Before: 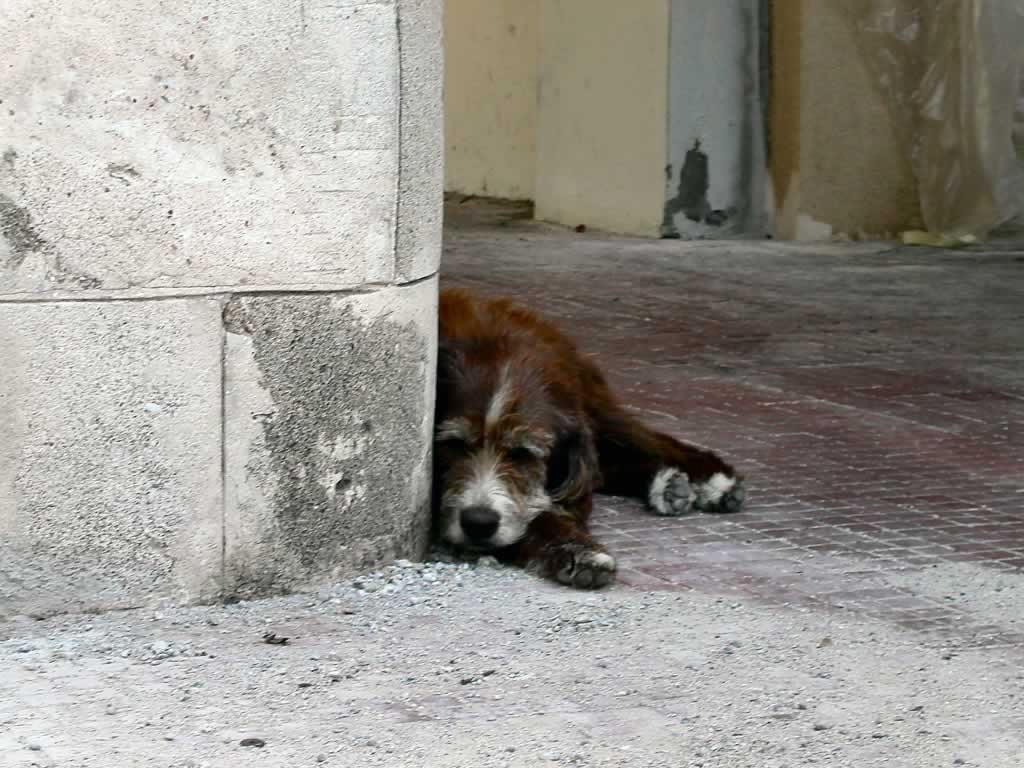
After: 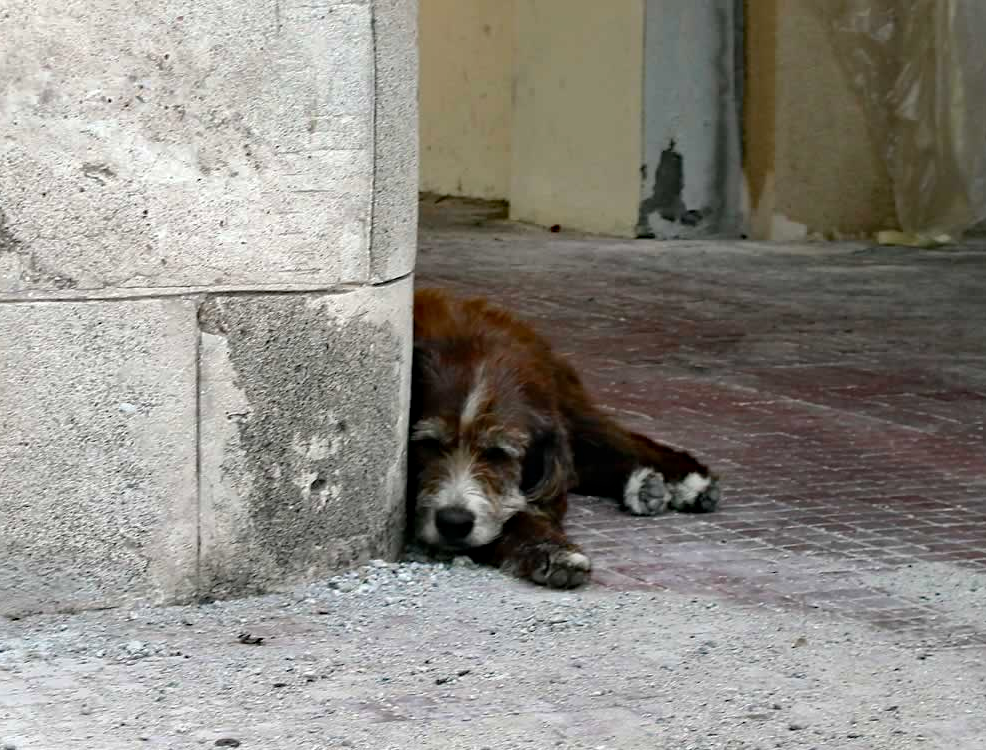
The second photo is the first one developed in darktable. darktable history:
crop and rotate: left 2.536%, right 1.107%, bottom 2.246%
shadows and highlights: shadows 10, white point adjustment 1, highlights -40
tone equalizer: on, module defaults
haze removal: compatibility mode true, adaptive false
